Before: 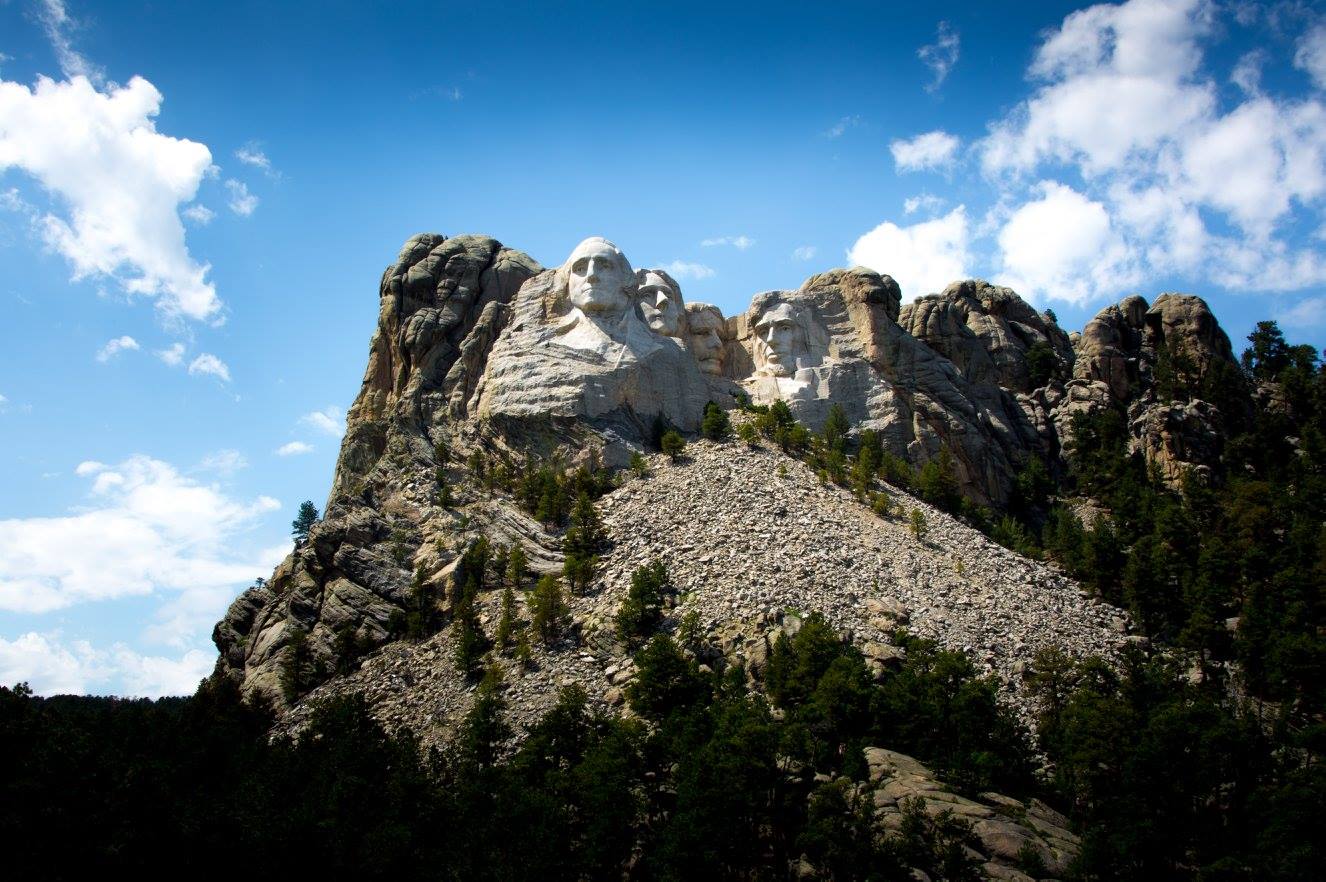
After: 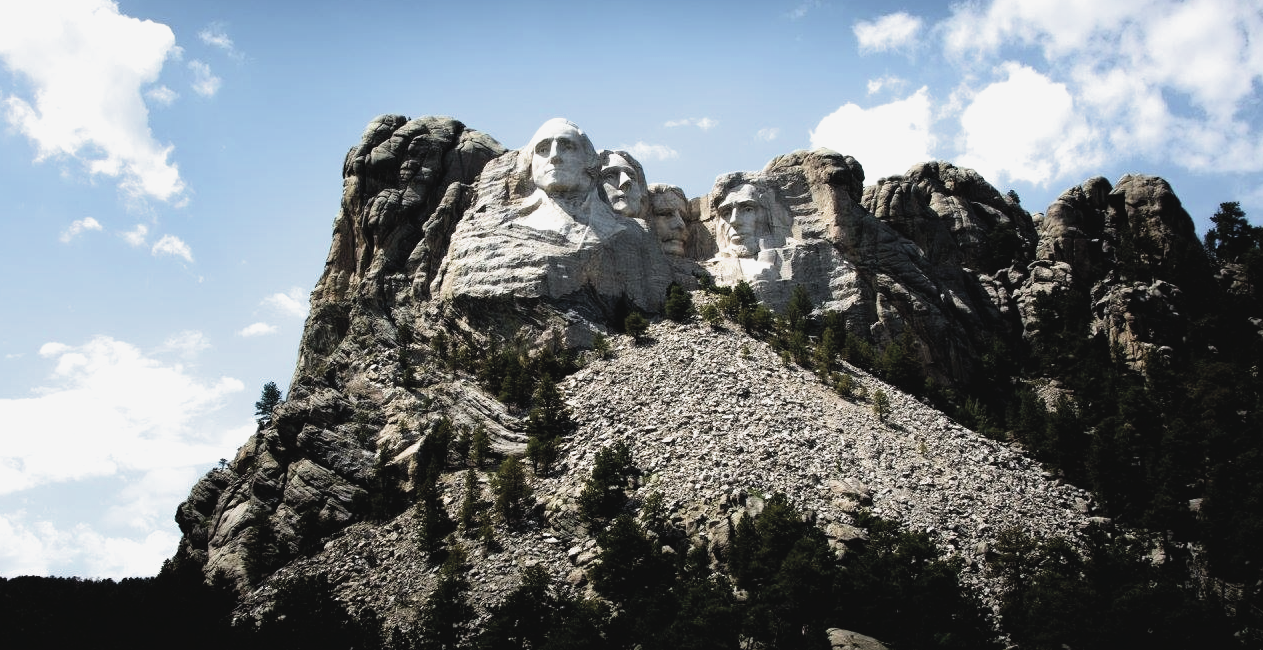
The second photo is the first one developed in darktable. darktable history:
crop and rotate: left 2.819%, top 13.498%, right 1.916%, bottom 12.794%
contrast brightness saturation: contrast -0.053, saturation -0.4
filmic rgb: black relative exposure -8 EV, white relative exposure 2.2 EV, hardness 6.89
tone curve: curves: ch0 [(0, 0) (0.003, 0.018) (0.011, 0.024) (0.025, 0.038) (0.044, 0.067) (0.069, 0.098) (0.1, 0.13) (0.136, 0.165) (0.177, 0.205) (0.224, 0.249) (0.277, 0.304) (0.335, 0.365) (0.399, 0.432) (0.468, 0.505) (0.543, 0.579) (0.623, 0.652) (0.709, 0.725) (0.801, 0.802) (0.898, 0.876) (1, 1)], color space Lab, independent channels, preserve colors none
